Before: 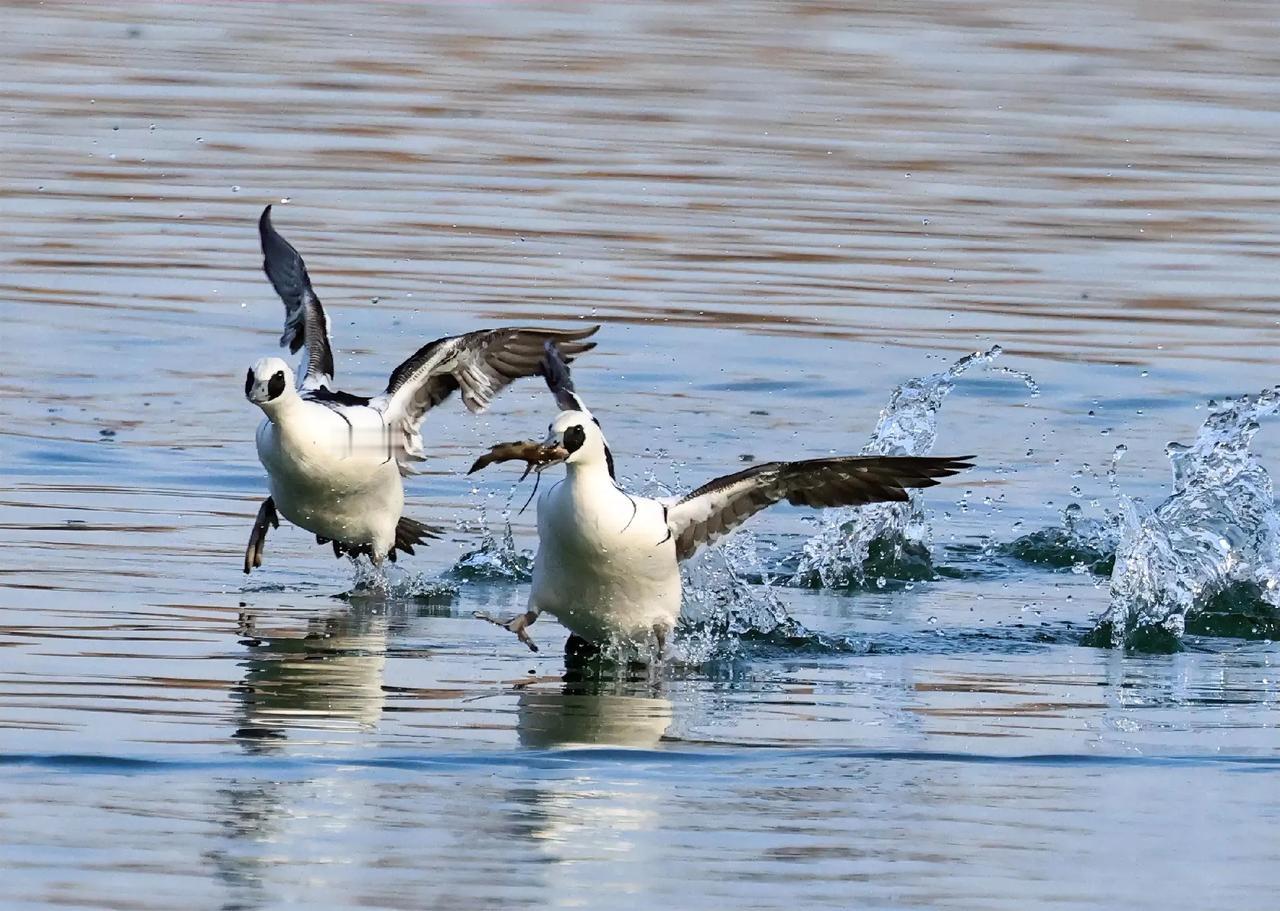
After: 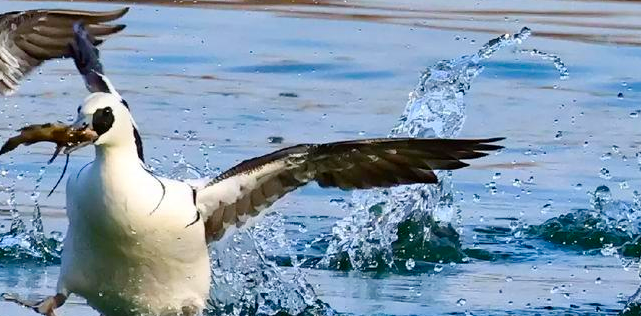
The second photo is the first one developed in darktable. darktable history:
color balance rgb: linear chroma grading › shadows 31.647%, linear chroma grading › global chroma -1.636%, linear chroma grading › mid-tones 3.736%, perceptual saturation grading › global saturation 32.838%
crop: left 36.816%, top 34.931%, right 13.092%, bottom 30.321%
